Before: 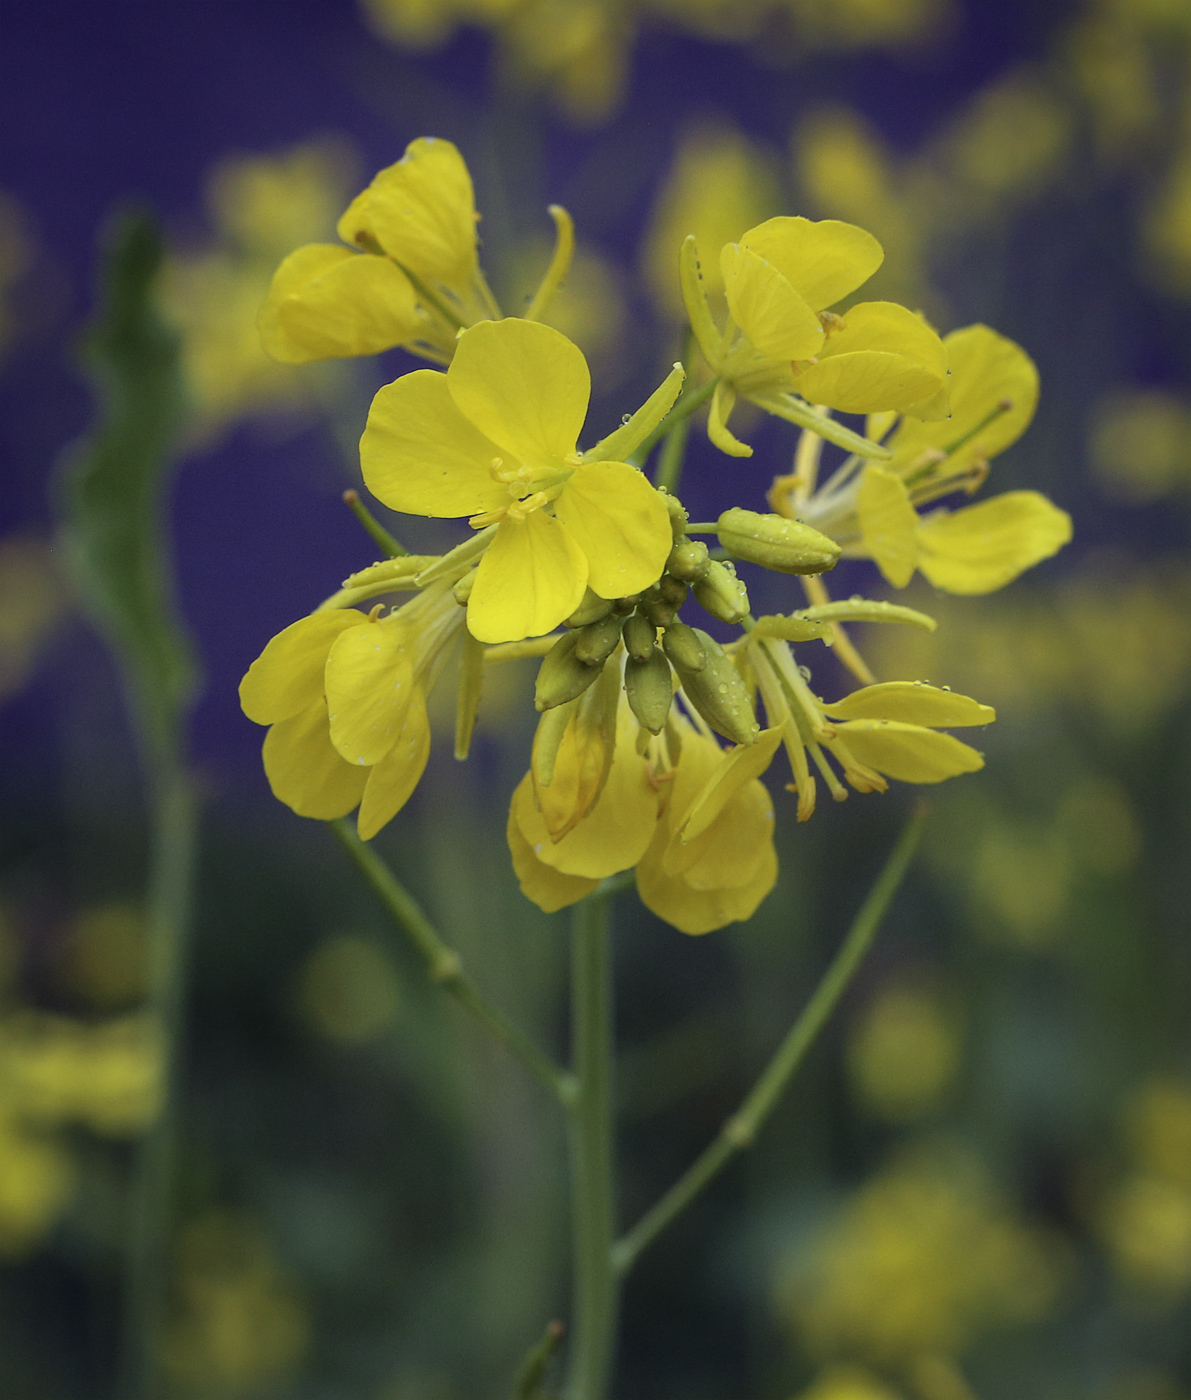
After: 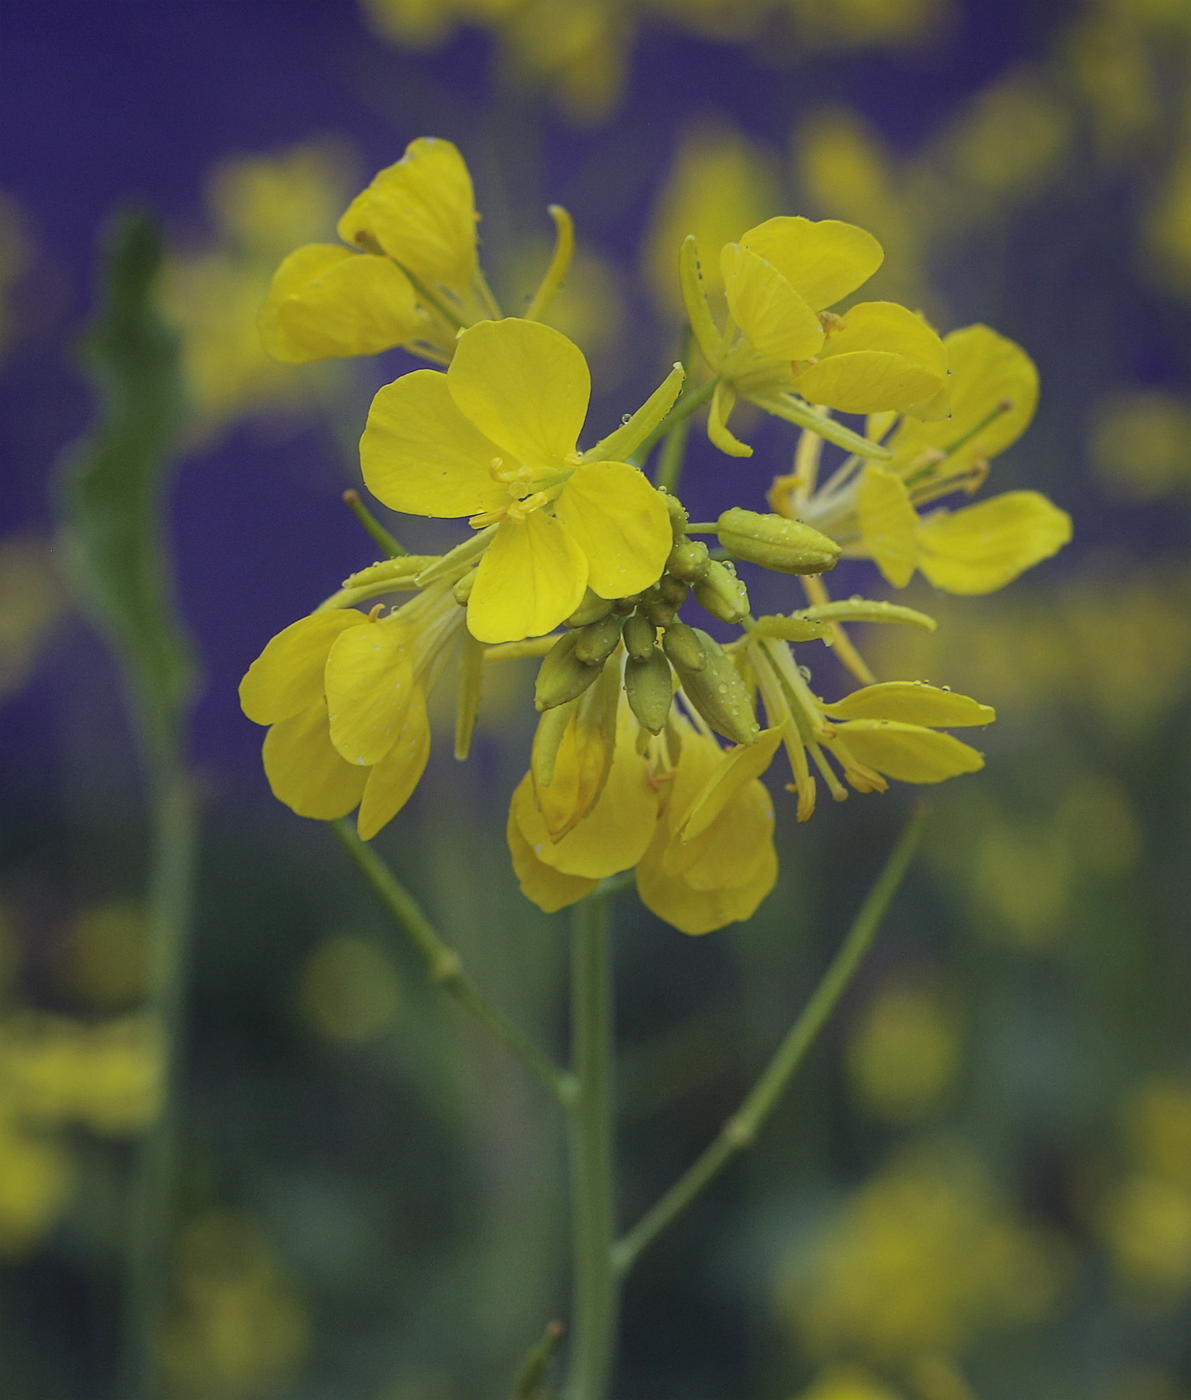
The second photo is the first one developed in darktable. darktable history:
shadows and highlights: shadows 43.71, white point adjustment -1.46, soften with gaussian
contrast equalizer: y [[0.439, 0.44, 0.442, 0.457, 0.493, 0.498], [0.5 ×6], [0.5 ×6], [0 ×6], [0 ×6]]
